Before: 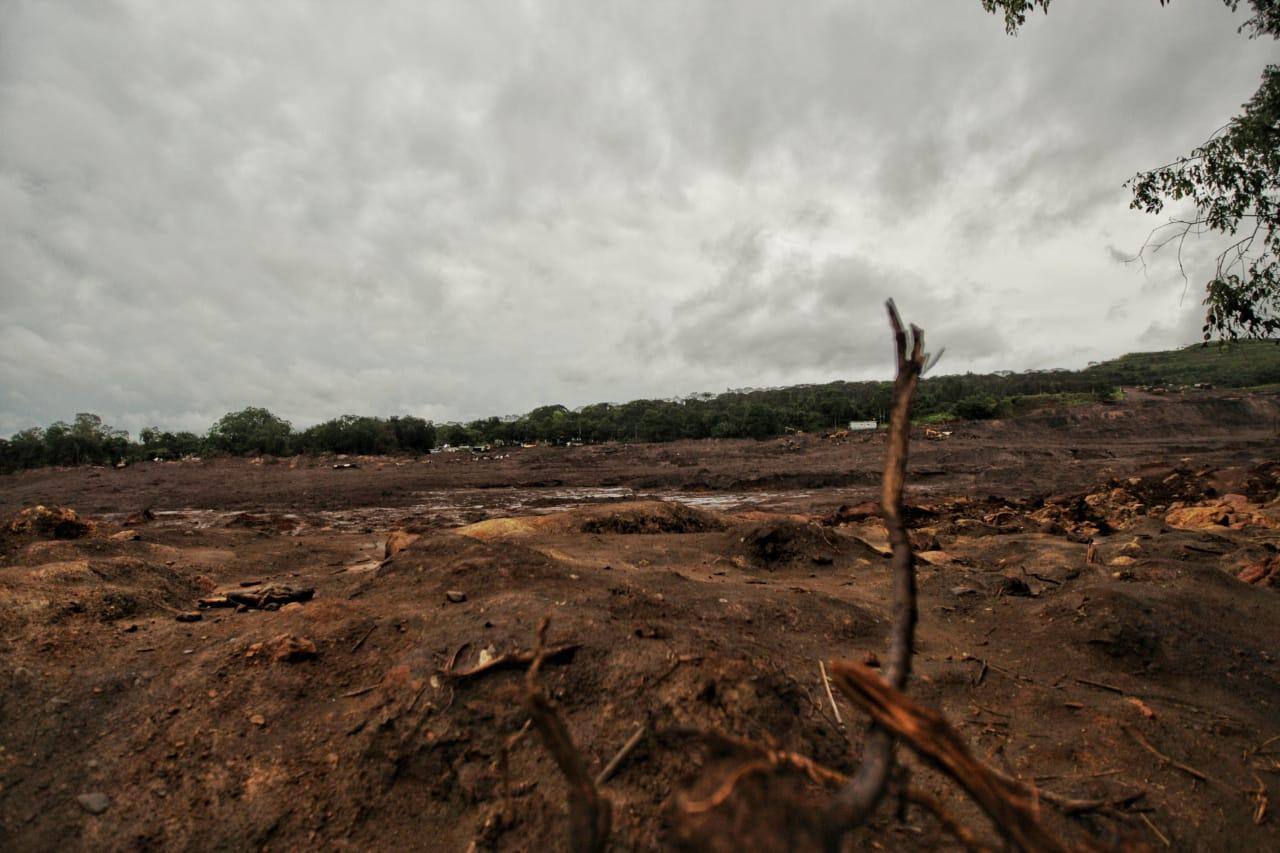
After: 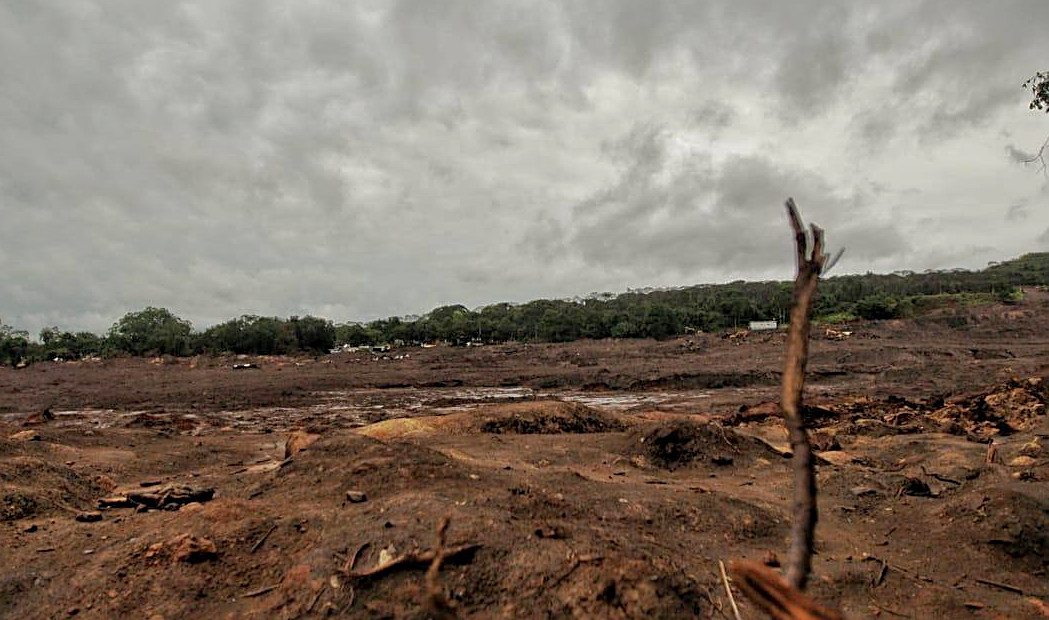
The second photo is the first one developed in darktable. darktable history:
local contrast: highlights 100%, shadows 100%, detail 120%, midtone range 0.2
sharpen: on, module defaults
shadows and highlights: on, module defaults
crop: left 7.856%, top 11.836%, right 10.12%, bottom 15.387%
